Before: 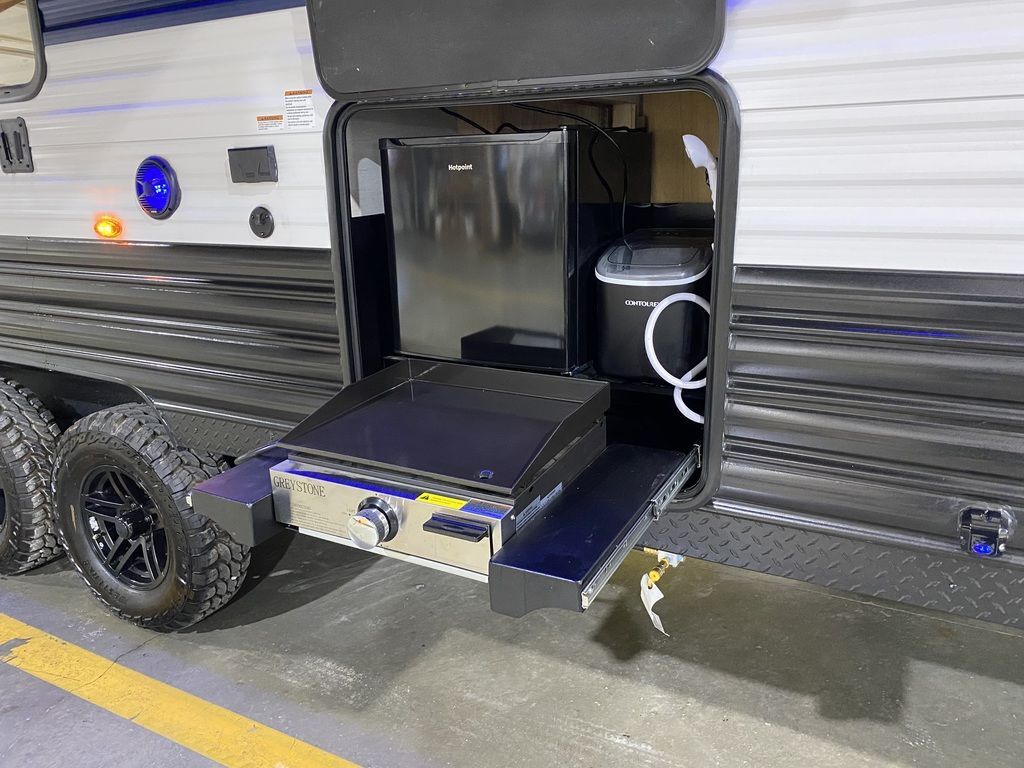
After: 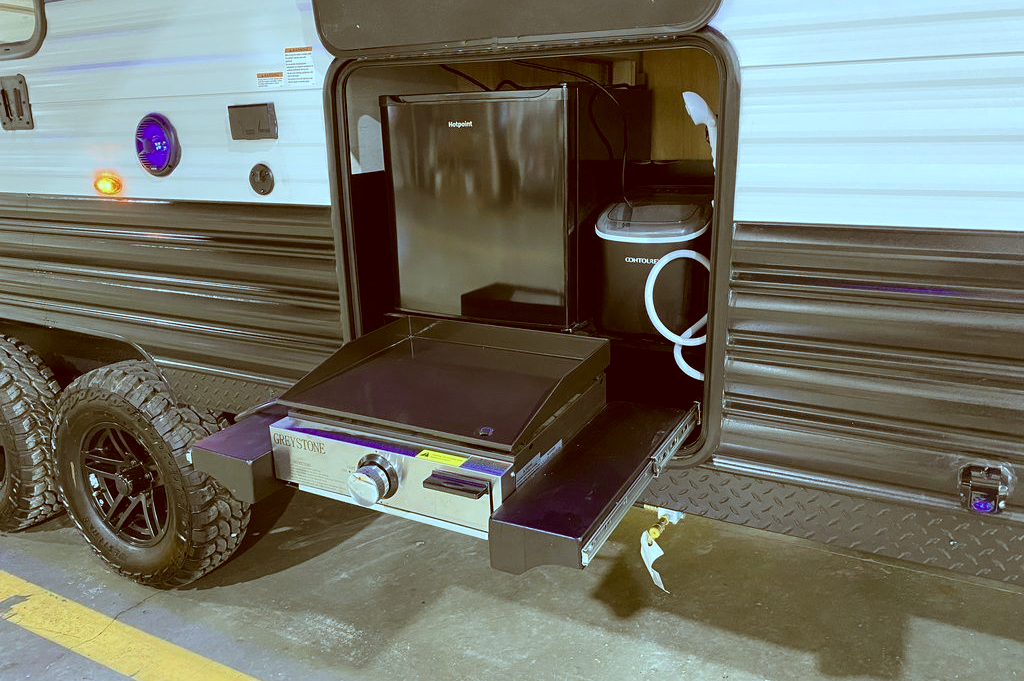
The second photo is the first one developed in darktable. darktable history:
crop and rotate: top 5.609%, bottom 5.609%
color correction: highlights a* -14.62, highlights b* -16.22, shadows a* 10.12, shadows b* 29.4
